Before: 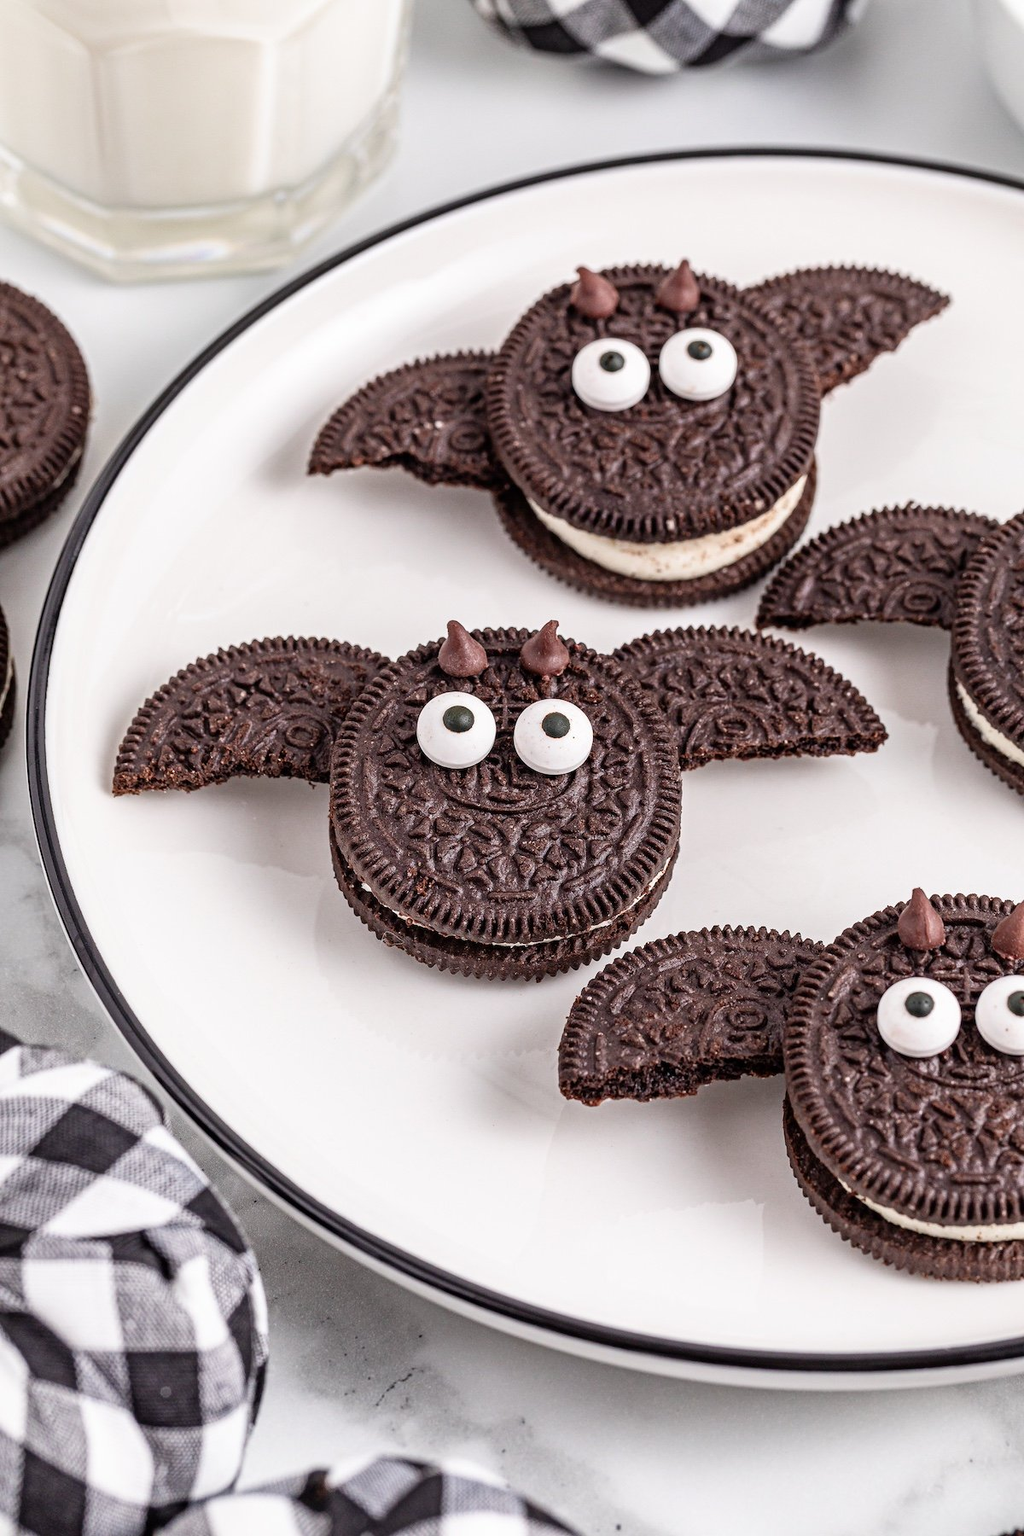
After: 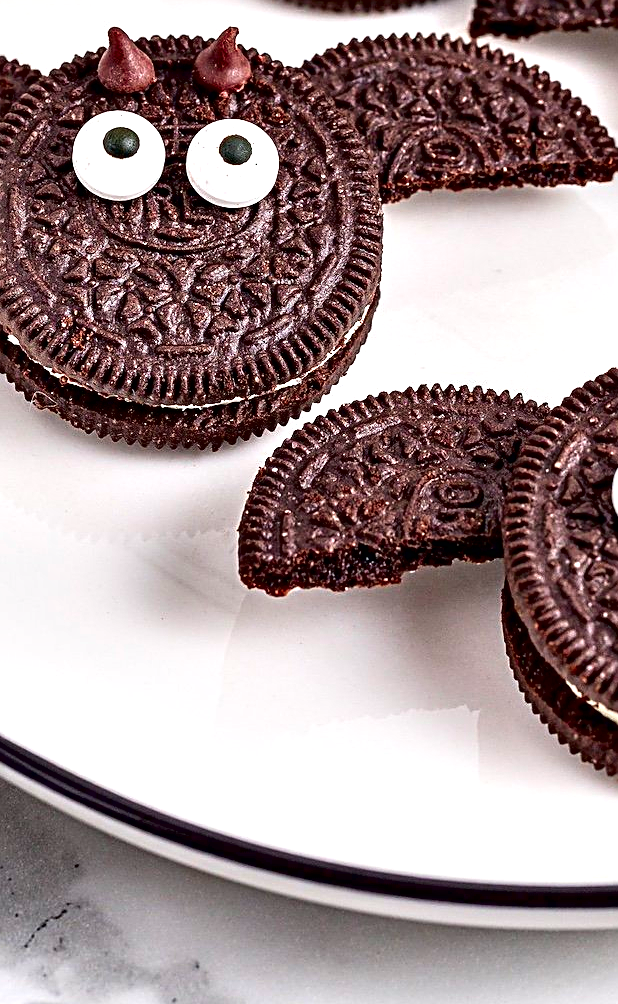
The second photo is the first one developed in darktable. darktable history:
sharpen: on, module defaults
contrast brightness saturation: saturation 0.175
crop: left 34.711%, top 38.921%, right 13.775%, bottom 5.259%
color correction: highlights b* 0.044, saturation 1.27
contrast equalizer: octaves 7, y [[0.6 ×6], [0.55 ×6], [0 ×6], [0 ×6], [0 ×6]]
